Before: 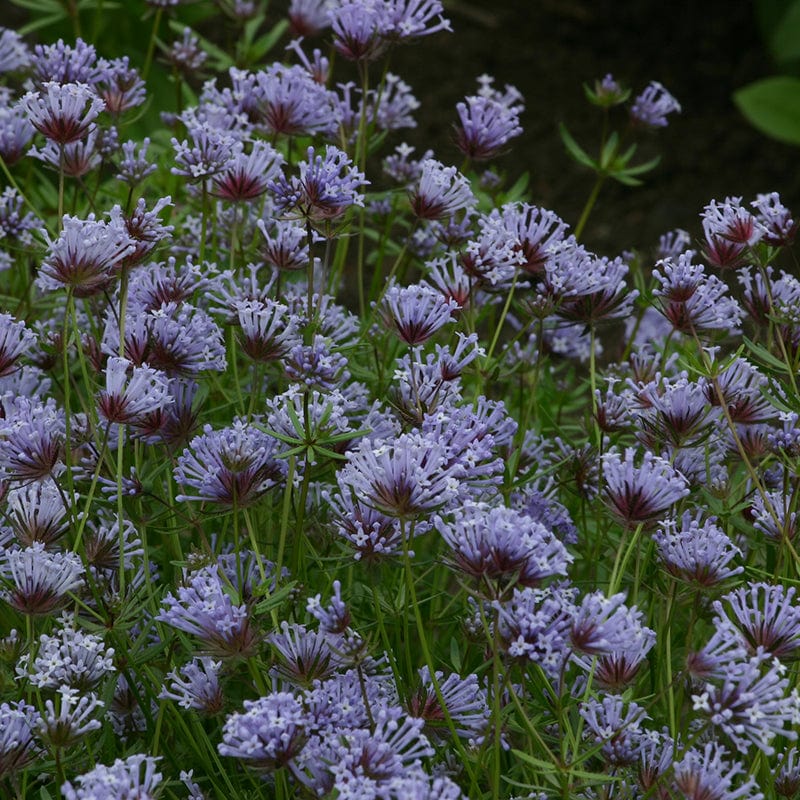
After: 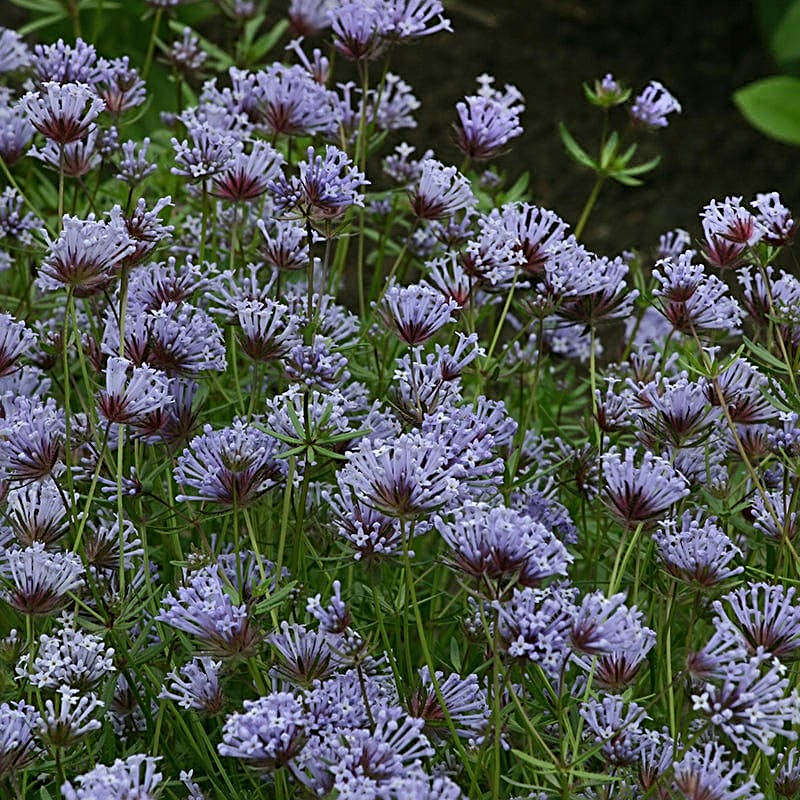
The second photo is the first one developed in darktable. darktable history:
shadows and highlights: soften with gaussian
sharpen: radius 2.622, amount 0.699
